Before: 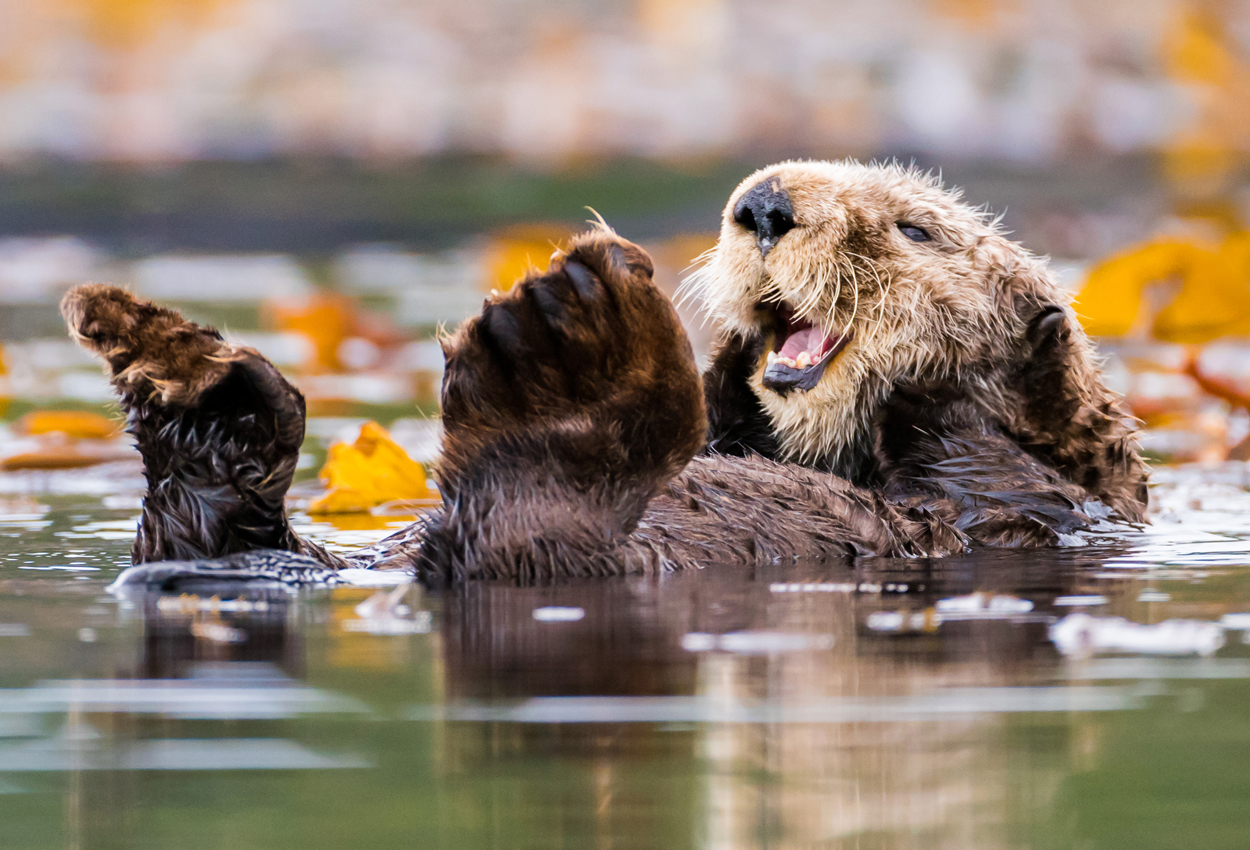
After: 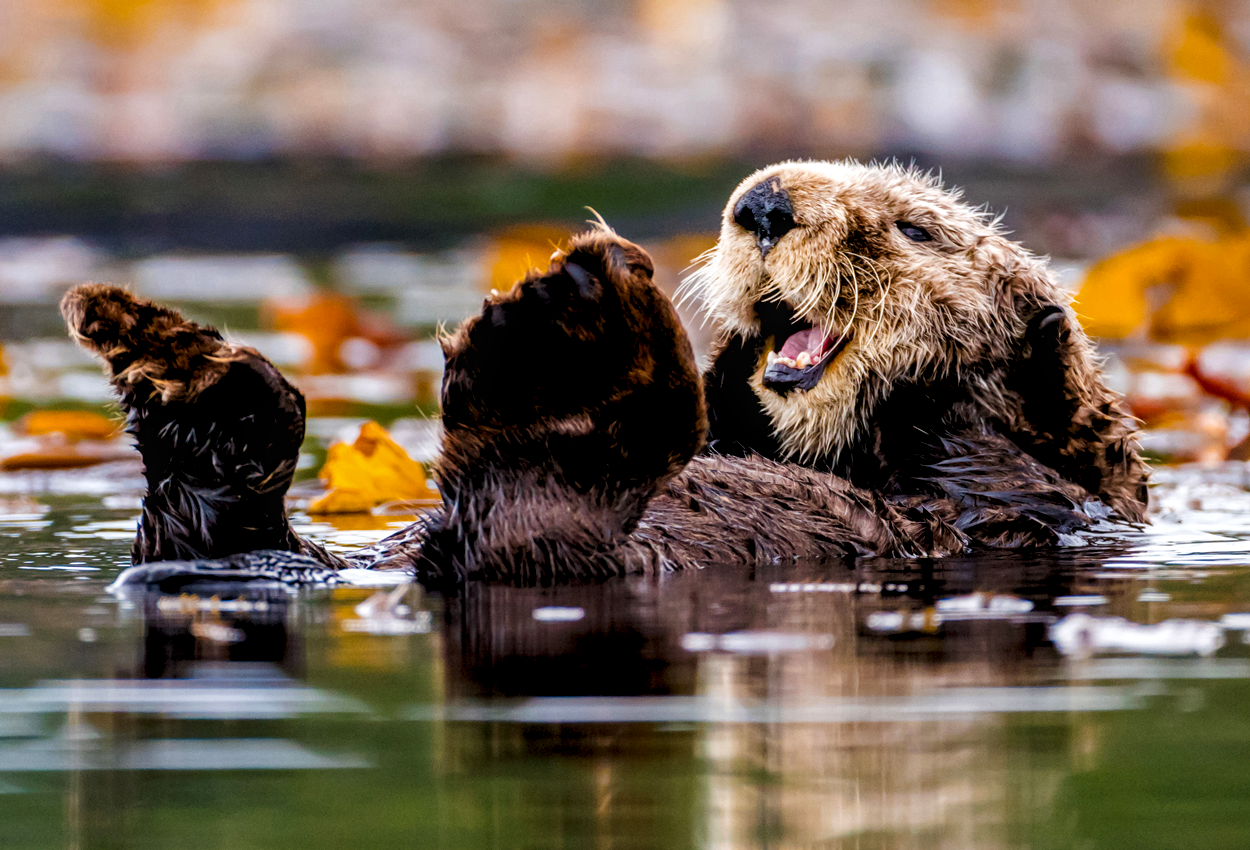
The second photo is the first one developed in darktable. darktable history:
local contrast: on, module defaults
rgb levels: levels [[0.029, 0.461, 0.922], [0, 0.5, 1], [0, 0.5, 1]]
contrast brightness saturation: brightness -0.25, saturation 0.2
